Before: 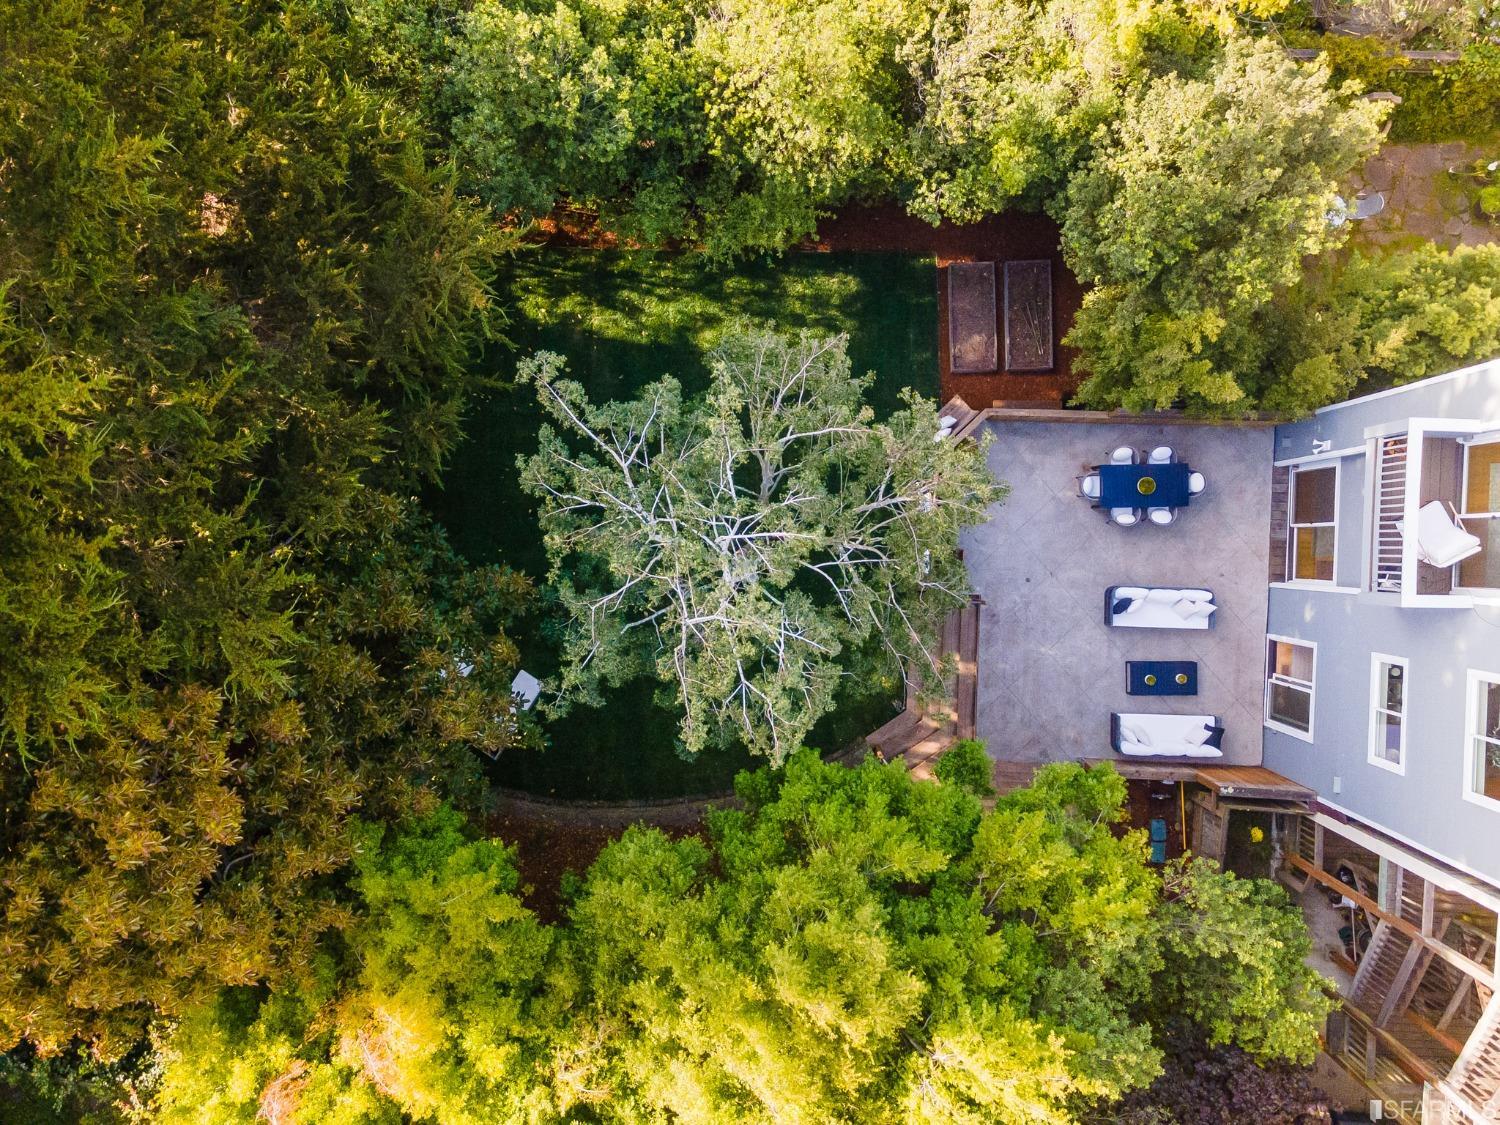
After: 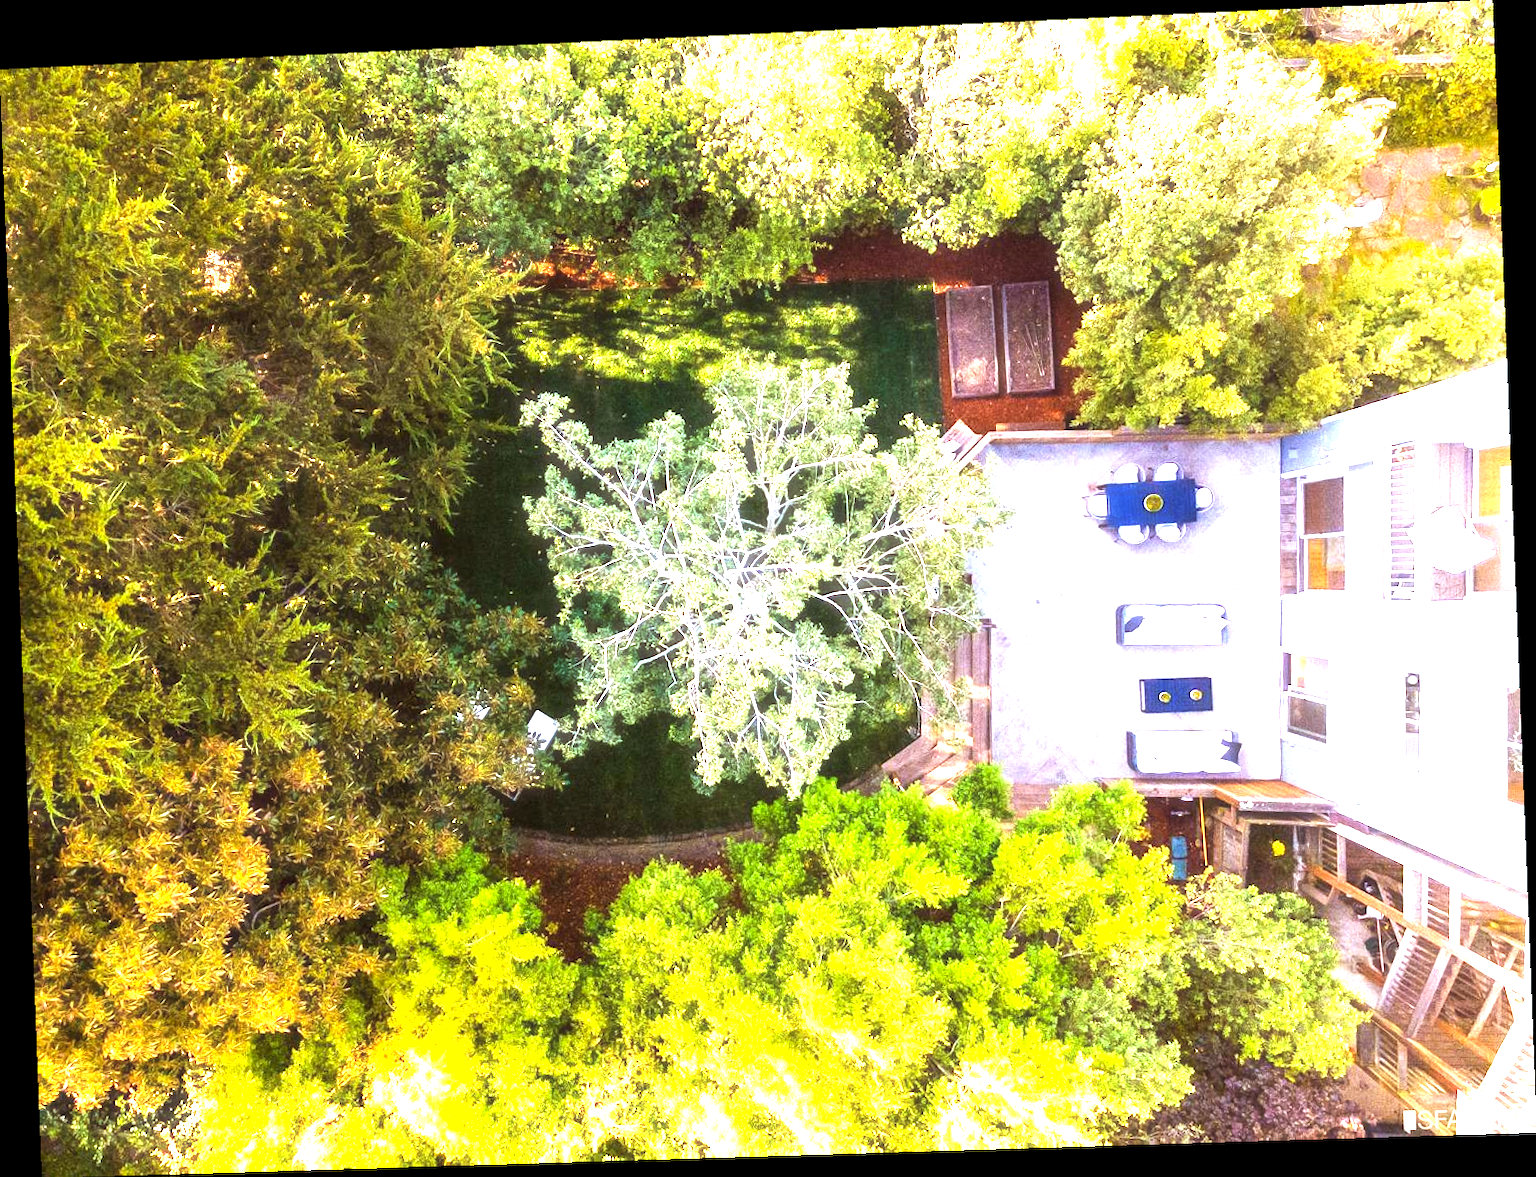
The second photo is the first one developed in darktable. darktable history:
white balance: red 1.004, blue 1.024
haze removal: strength -0.09, adaptive false
exposure: exposure 2 EV, compensate highlight preservation false
rotate and perspective: rotation -2.22°, lens shift (horizontal) -0.022, automatic cropping off
rgb levels: mode RGB, independent channels, levels [[0, 0.5, 1], [0, 0.521, 1], [0, 0.536, 1]]
